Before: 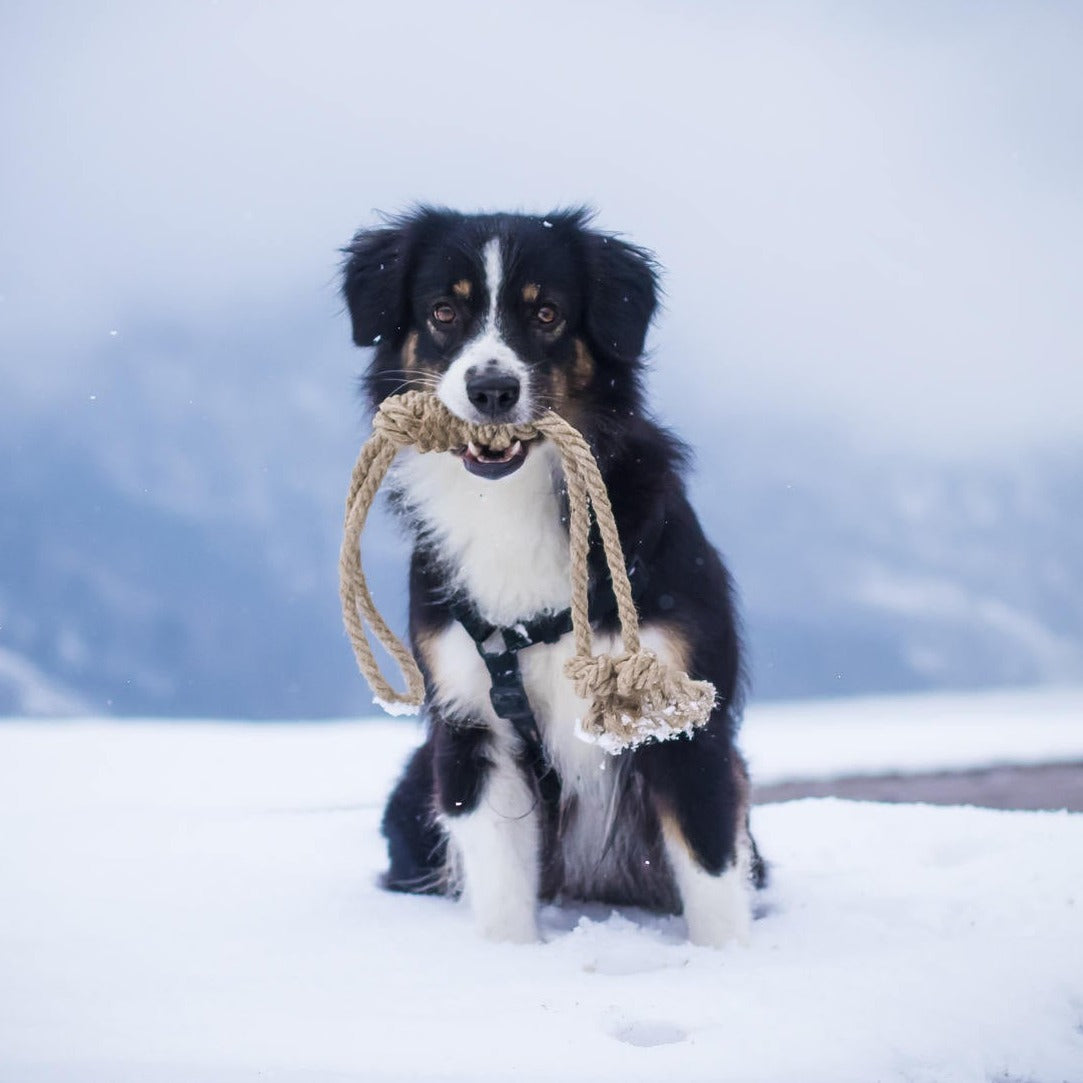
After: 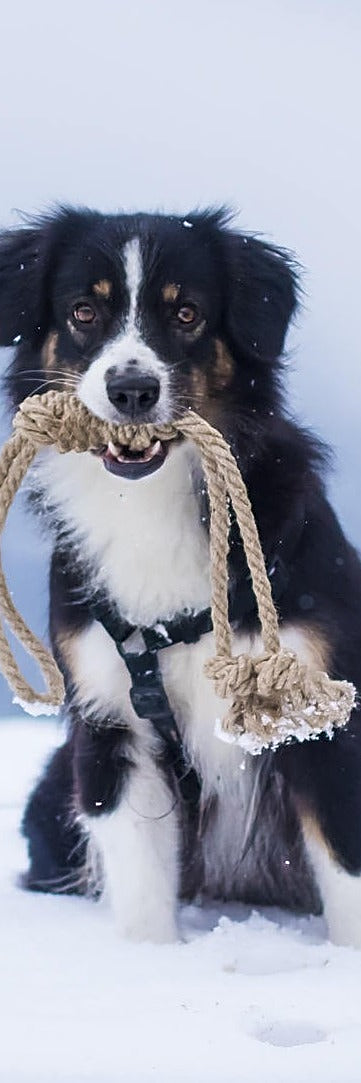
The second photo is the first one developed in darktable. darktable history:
sharpen: amount 0.497
crop: left 33.253%, right 33.395%
